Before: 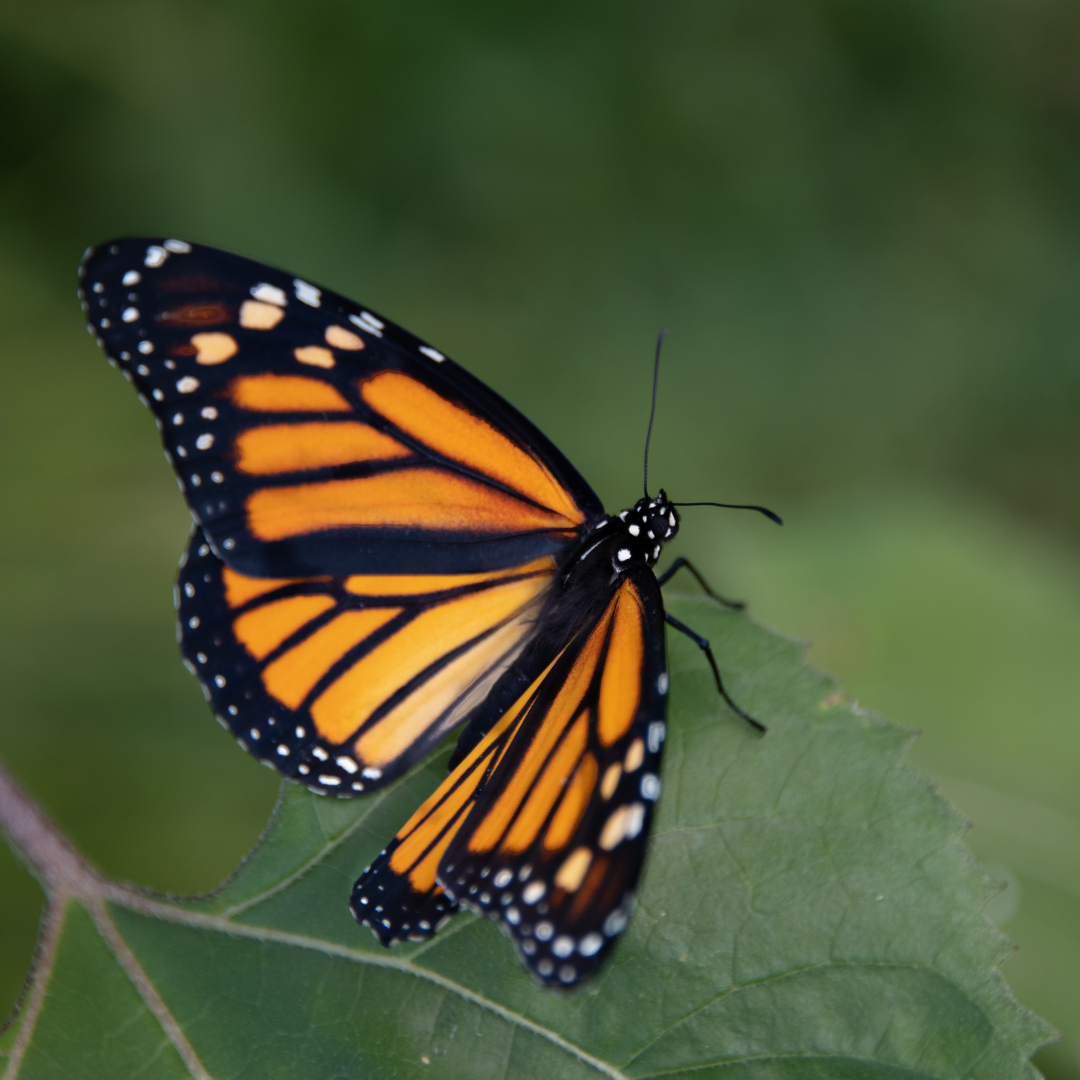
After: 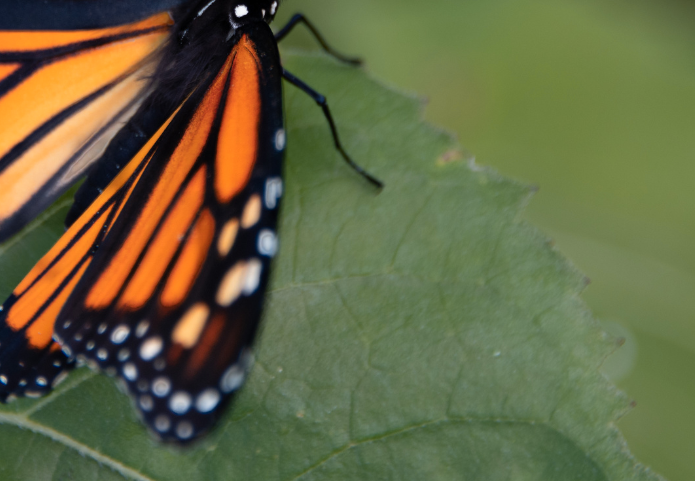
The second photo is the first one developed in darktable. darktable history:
color zones: curves: ch1 [(0.239, 0.552) (0.75, 0.5)]; ch2 [(0.25, 0.462) (0.749, 0.457)]
crop and rotate: left 35.604%, top 50.379%, bottom 5%
